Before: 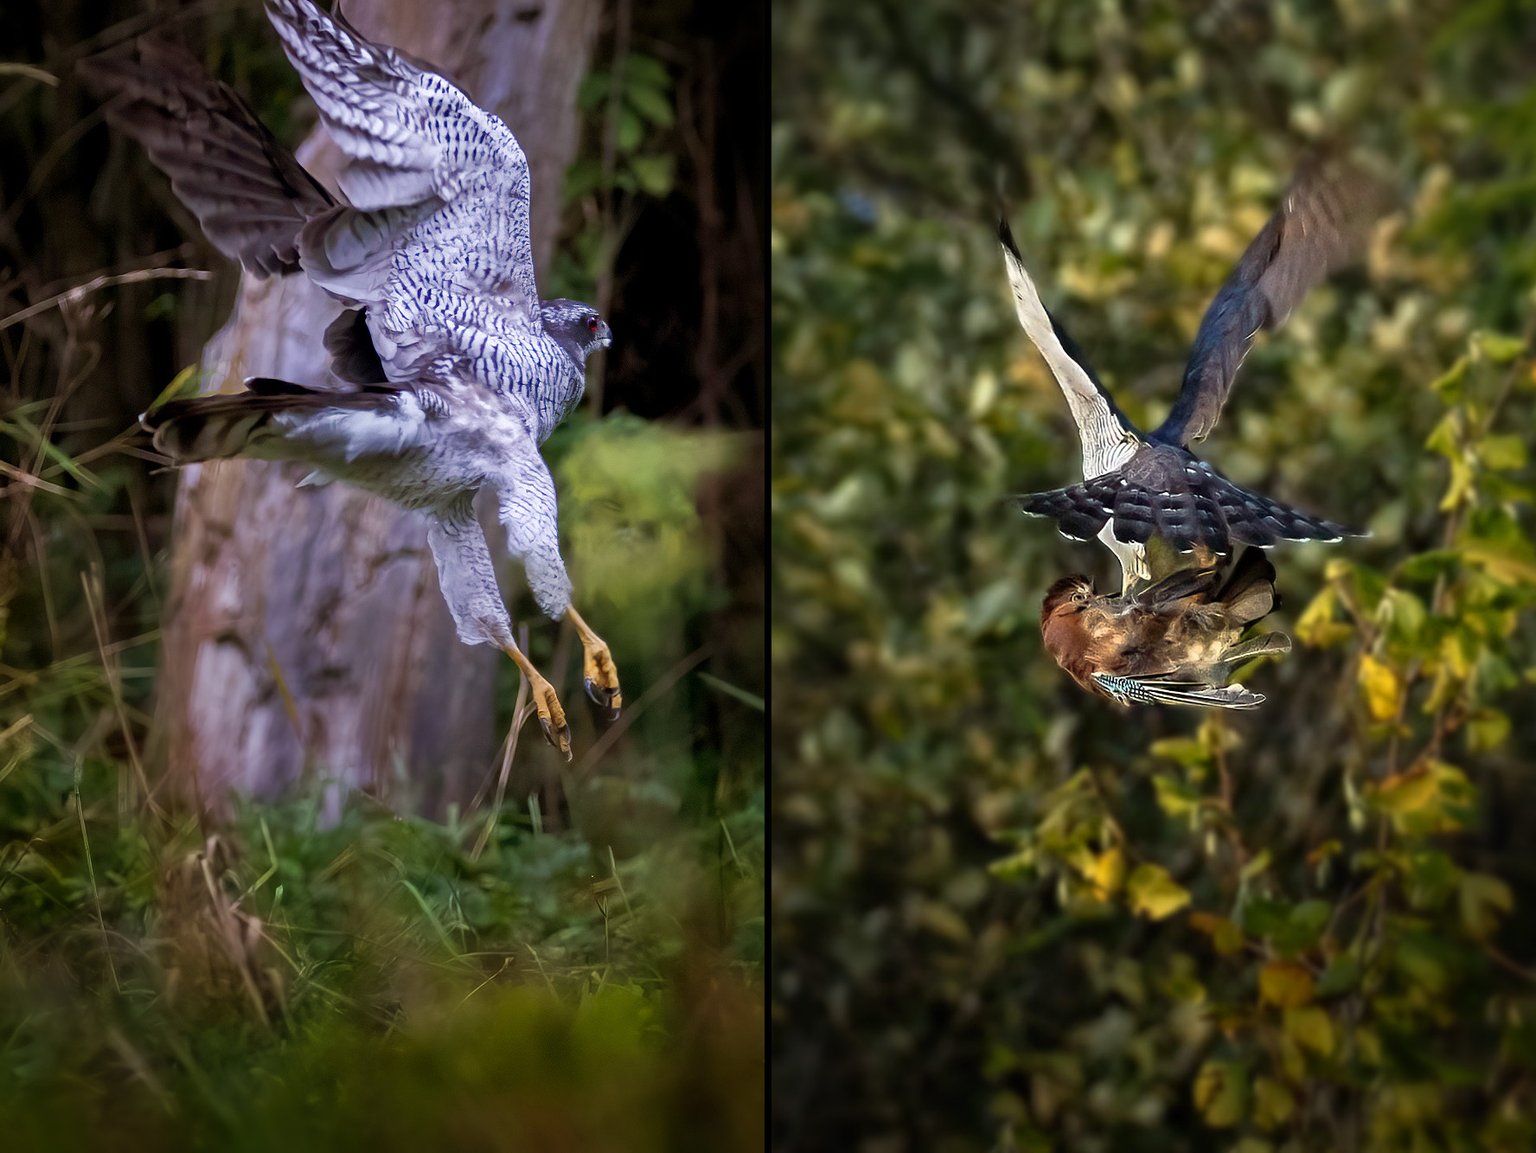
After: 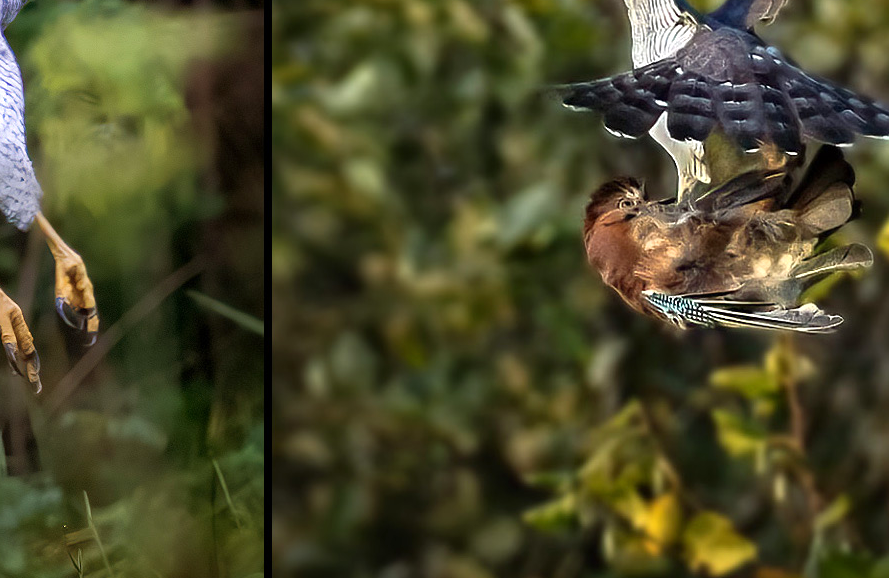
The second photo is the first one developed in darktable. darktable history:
crop: left 34.944%, top 36.563%, right 14.965%, bottom 20.032%
exposure: exposure 0.203 EV, compensate exposure bias true, compensate highlight preservation false
